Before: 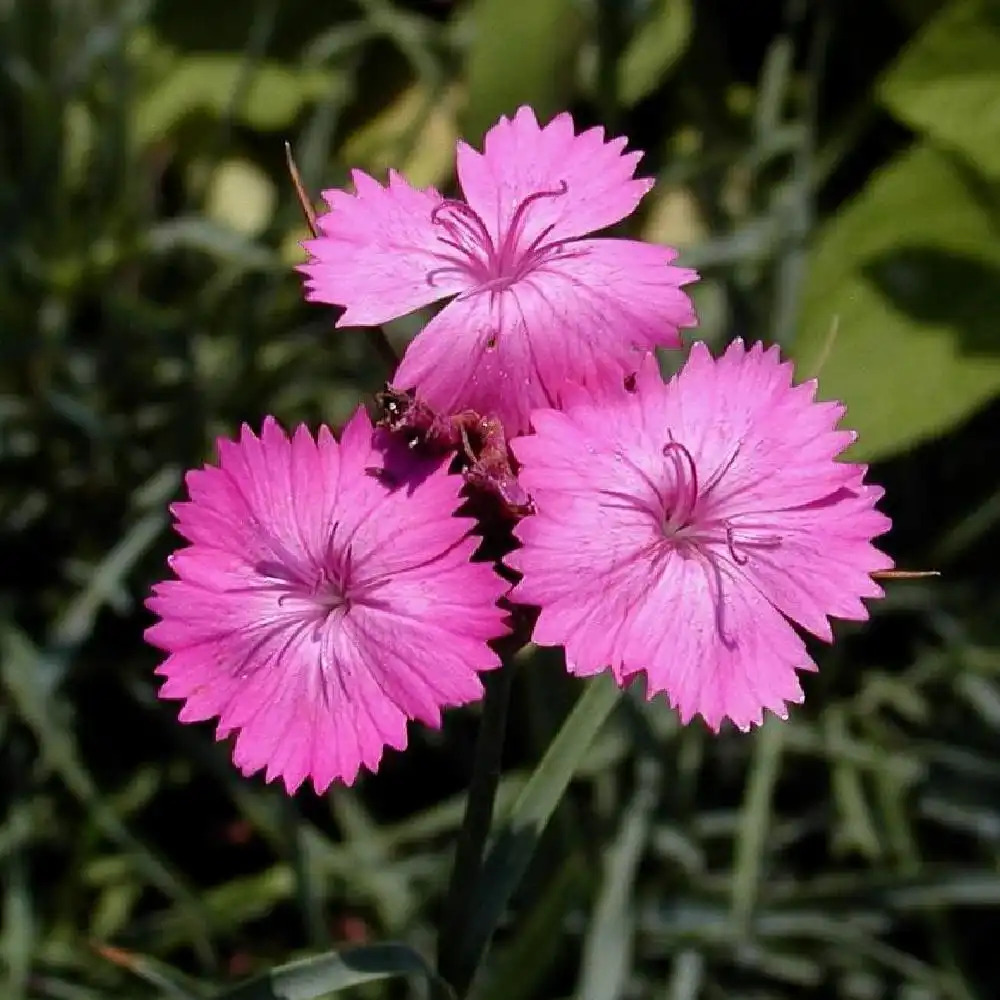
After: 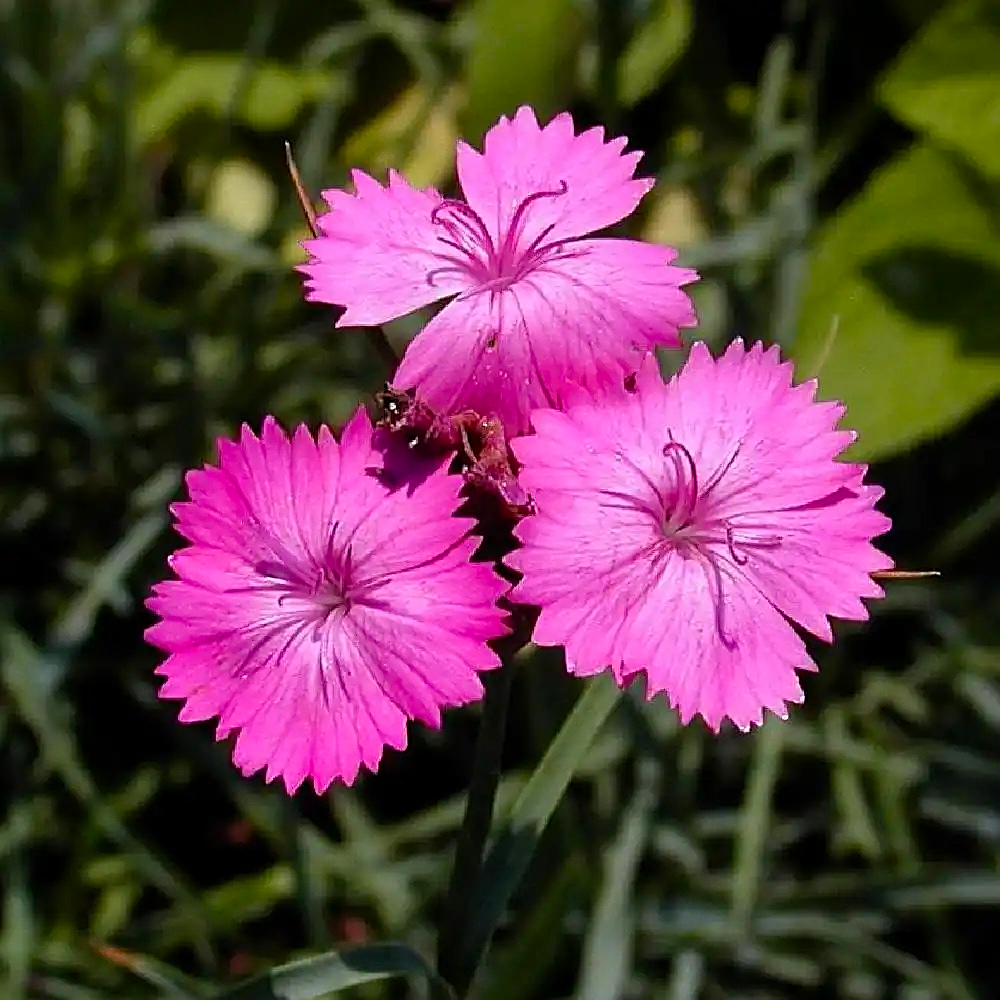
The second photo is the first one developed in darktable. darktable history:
color balance rgb: linear chroma grading › global chroma 20.64%, perceptual saturation grading › global saturation 0.823%
sharpen: on, module defaults
